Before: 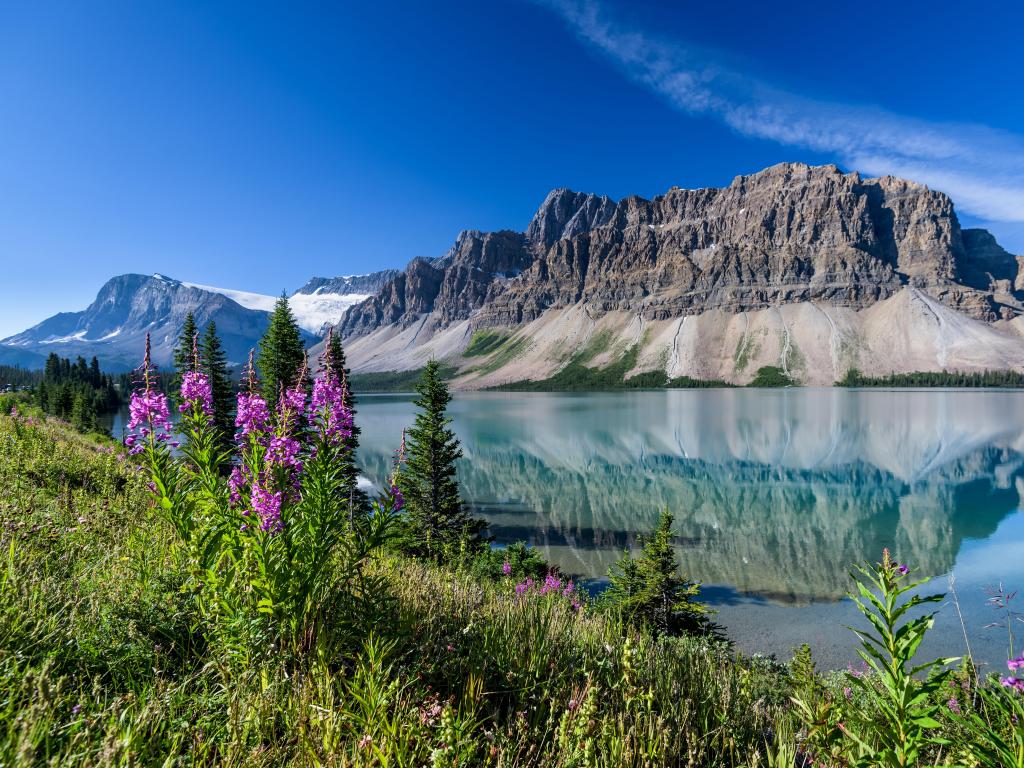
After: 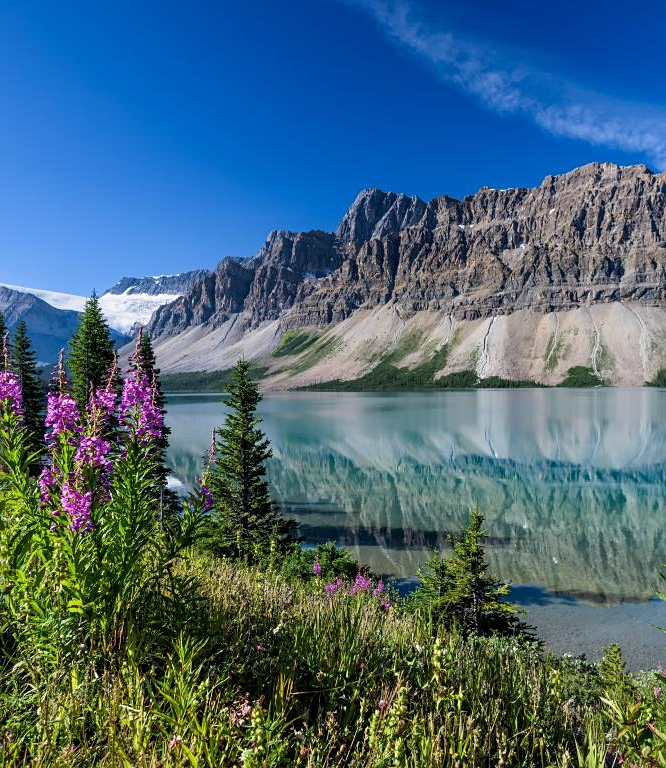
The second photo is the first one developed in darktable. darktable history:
crop and rotate: left 18.58%, right 16.324%
sharpen: amount 0.212
